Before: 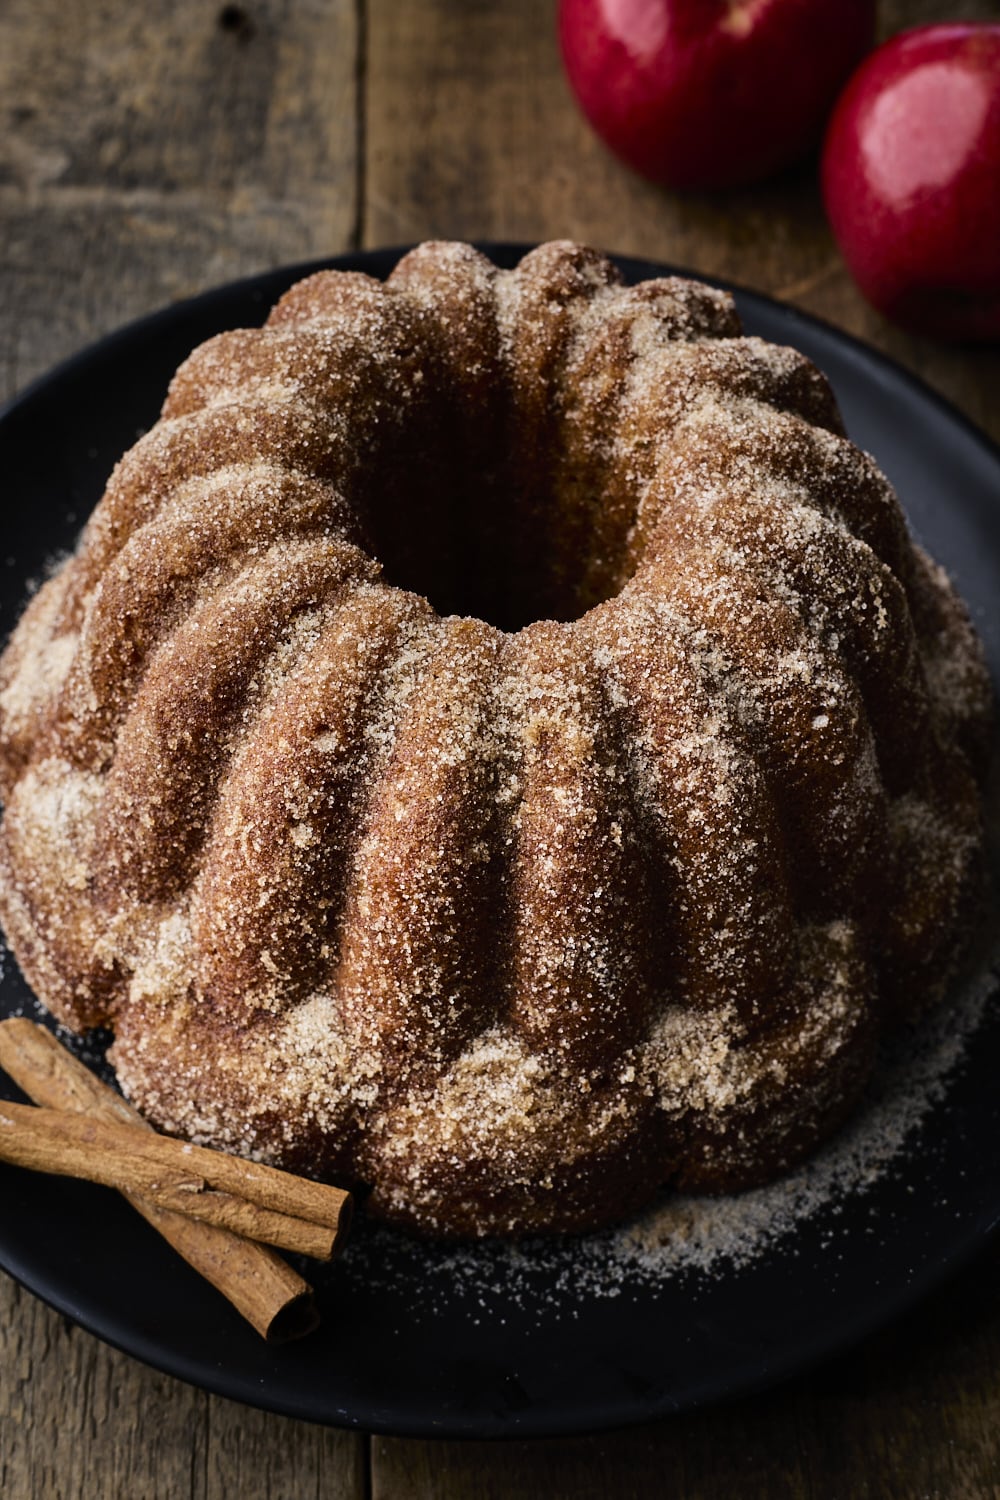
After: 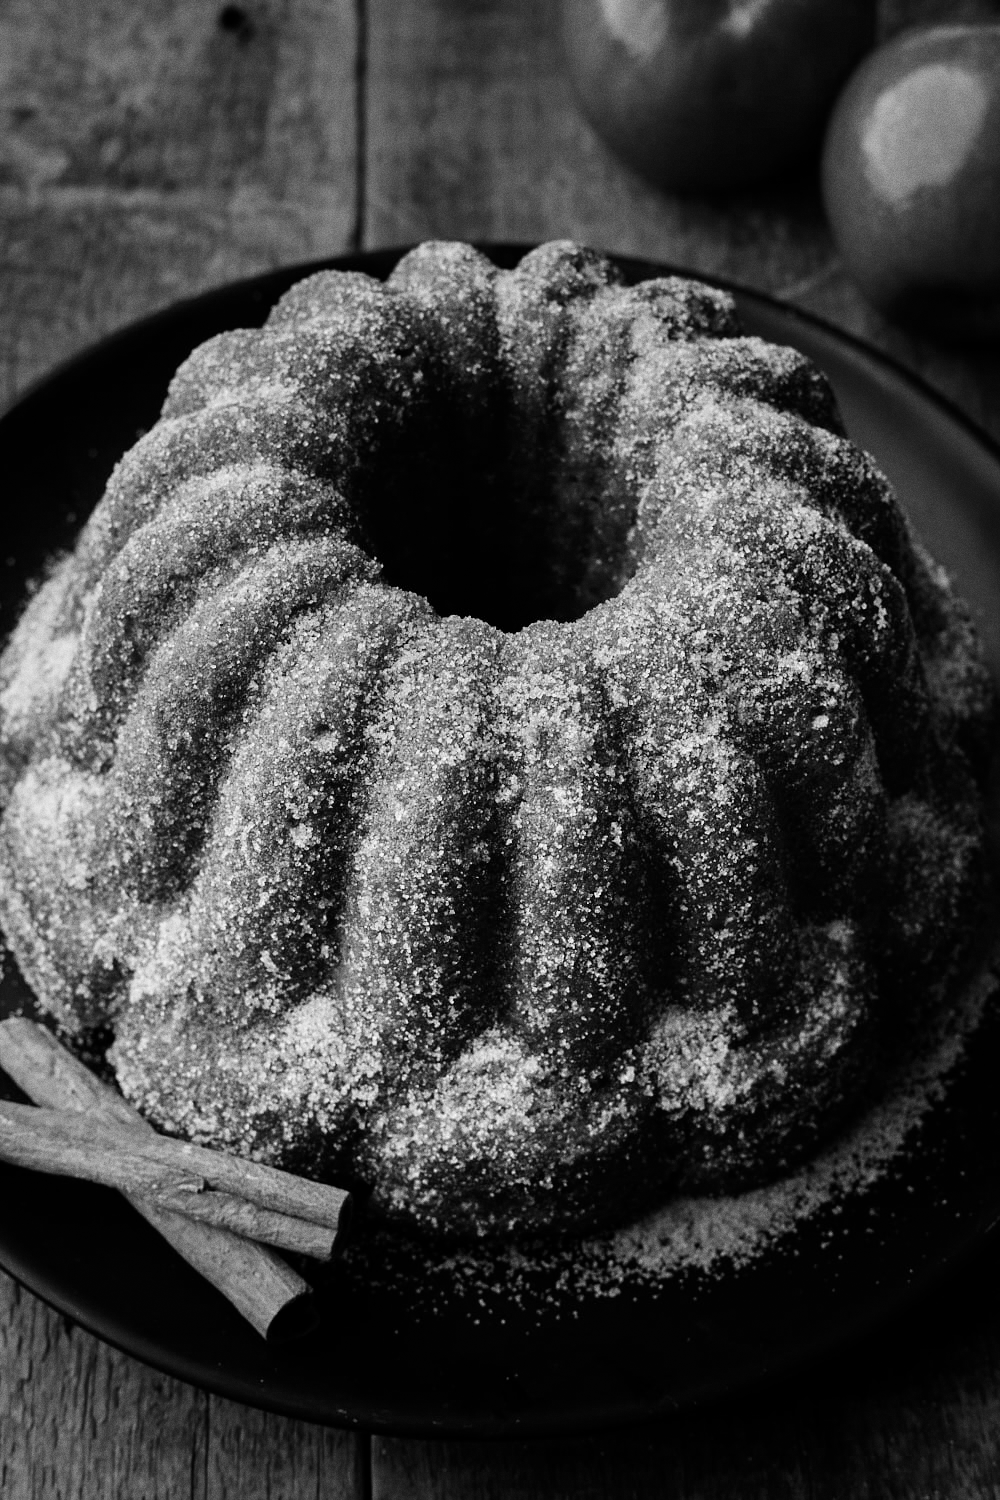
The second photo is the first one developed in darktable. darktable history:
grain: coarseness 0.09 ISO
contrast brightness saturation: saturation -1
